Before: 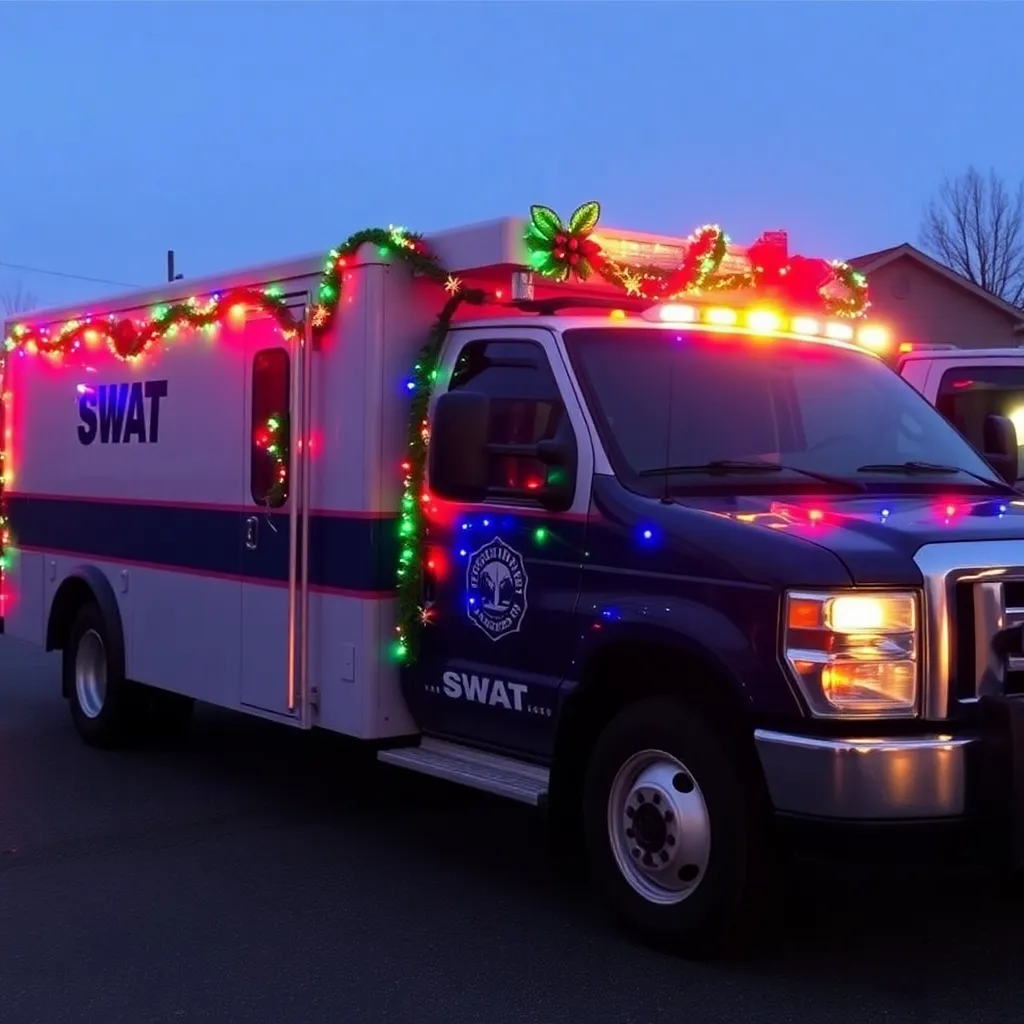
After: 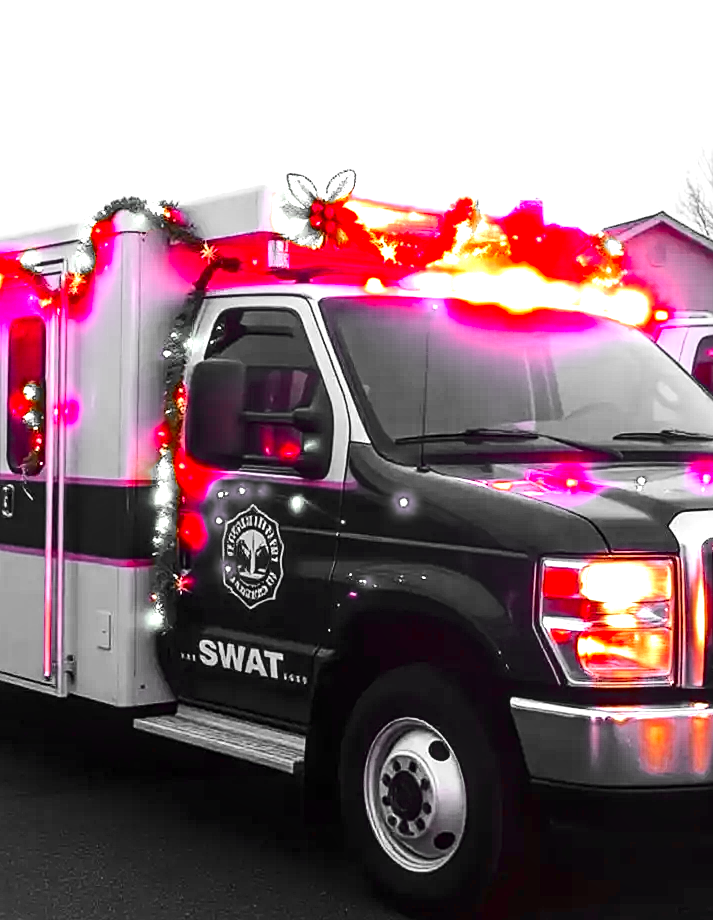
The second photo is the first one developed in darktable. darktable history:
contrast brightness saturation: contrast 0.19, brightness -0.109, saturation 0.211
sharpen: on, module defaults
crop and rotate: left 23.915%, top 3.132%, right 6.359%, bottom 6.999%
color zones: curves: ch0 [(0, 0.497) (0.096, 0.361) (0.221, 0.538) (0.429, 0.5) (0.571, 0.5) (0.714, 0.5) (0.857, 0.5) (1, 0.497)]; ch1 [(0, 0.5) (0.143, 0.5) (0.257, -0.002) (0.429, 0.04) (0.571, -0.001) (0.714, -0.015) (0.857, 0.024) (1, 0.5)]
exposure: black level correction 0, exposure 2.165 EV, compensate exposure bias true, compensate highlight preservation false
local contrast: on, module defaults
tone curve: curves: ch0 [(0, 0) (0.003, 0.004) (0.011, 0.015) (0.025, 0.033) (0.044, 0.058) (0.069, 0.091) (0.1, 0.131) (0.136, 0.179) (0.177, 0.233) (0.224, 0.295) (0.277, 0.364) (0.335, 0.434) (0.399, 0.51) (0.468, 0.583) (0.543, 0.654) (0.623, 0.724) (0.709, 0.789) (0.801, 0.852) (0.898, 0.924) (1, 1)], color space Lab, independent channels, preserve colors none
